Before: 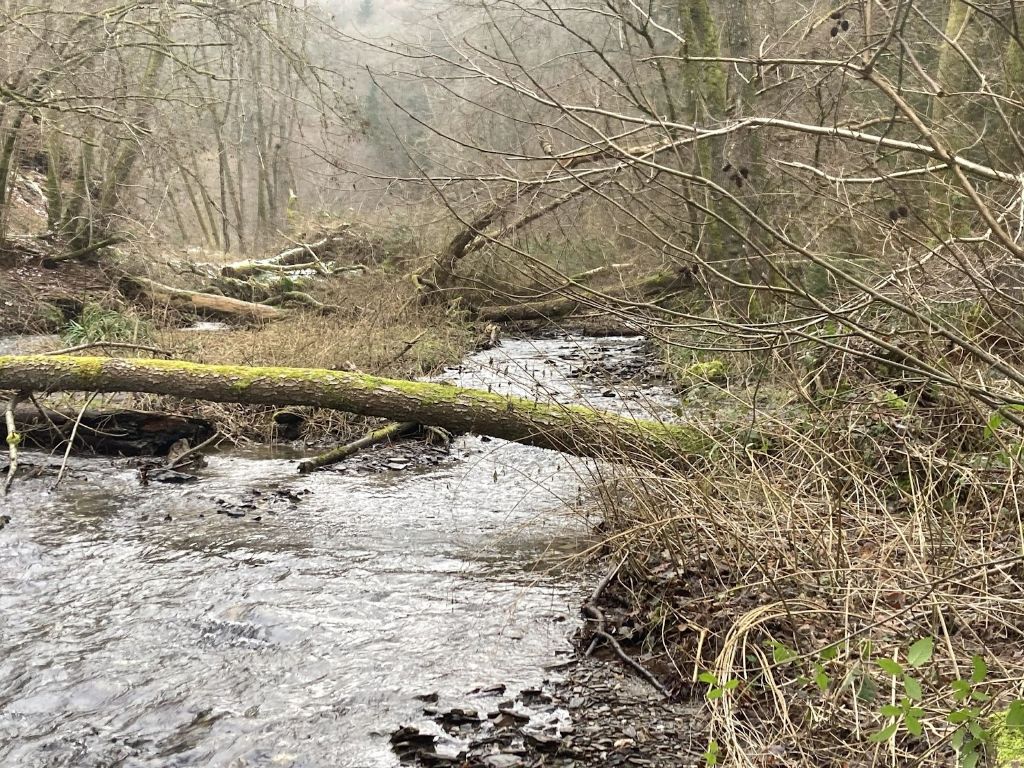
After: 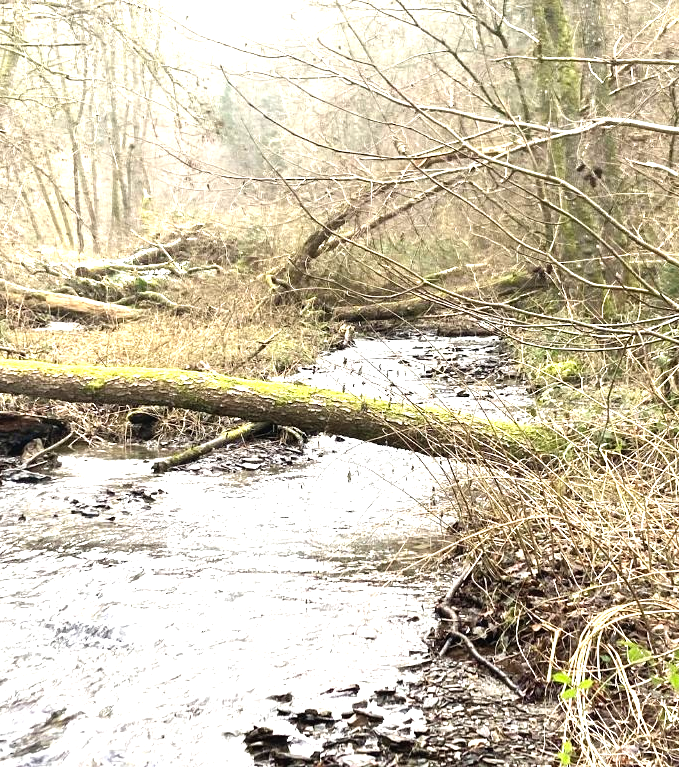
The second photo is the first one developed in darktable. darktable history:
crop and rotate: left 14.304%, right 19.381%
levels: black 0.029%, levels [0, 0.352, 0.703]
